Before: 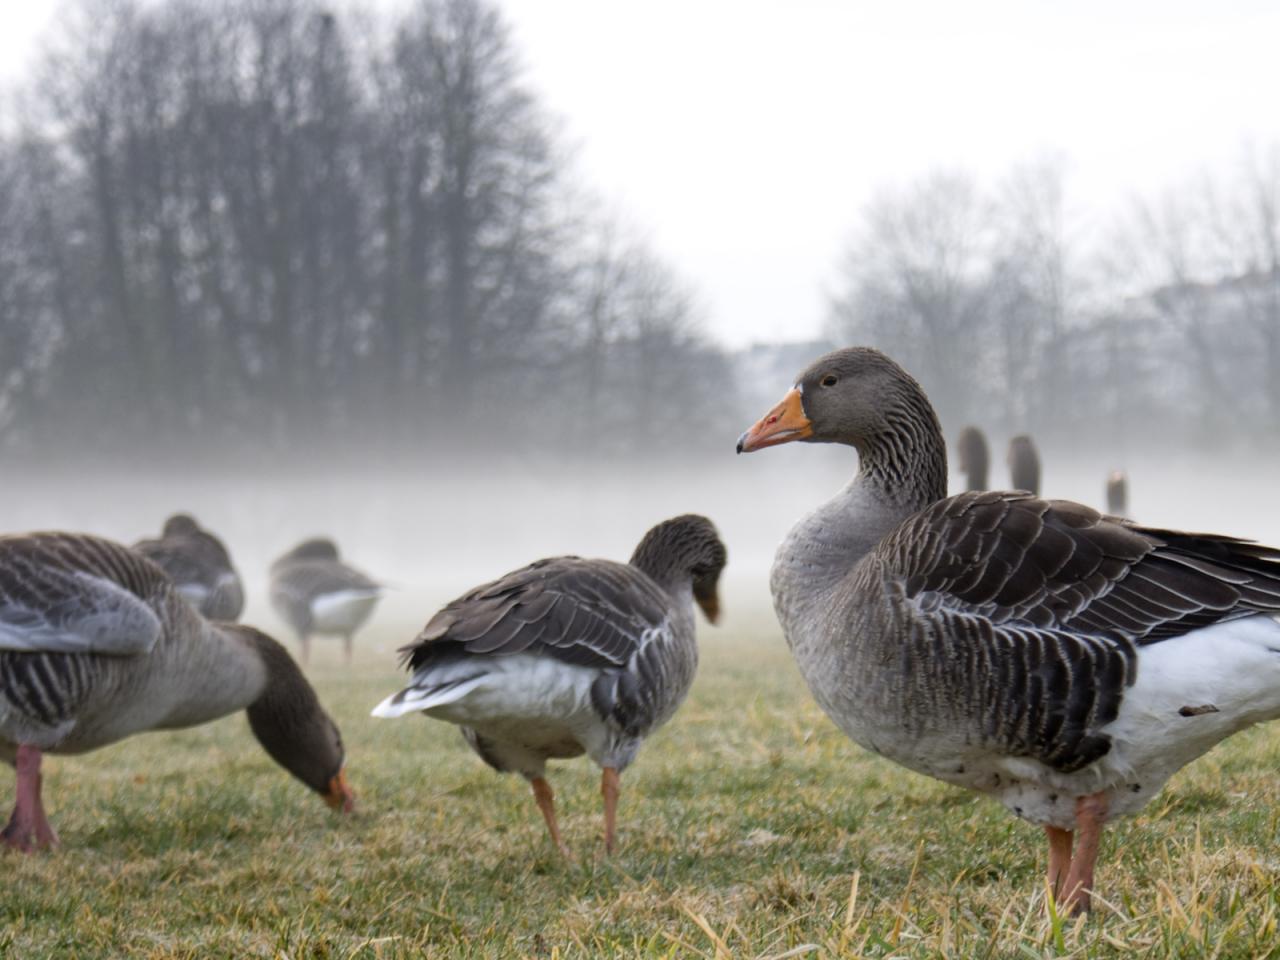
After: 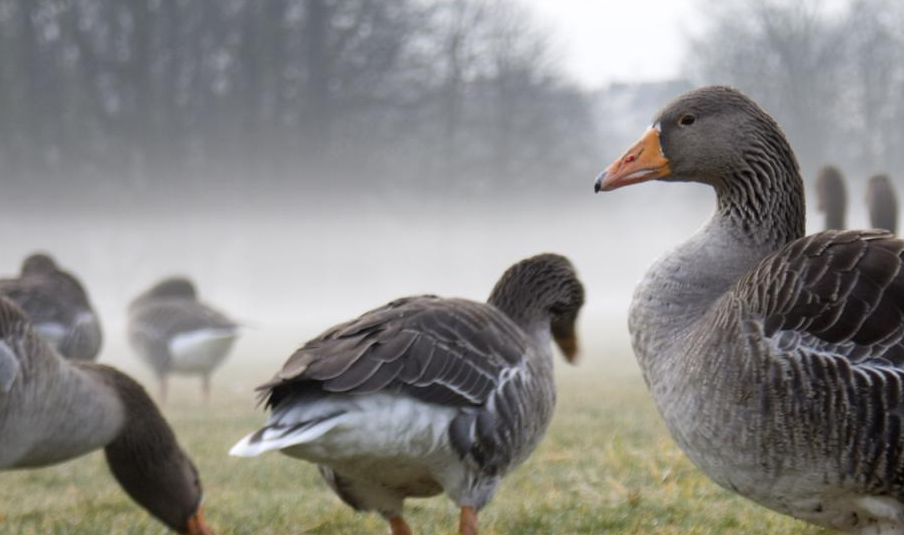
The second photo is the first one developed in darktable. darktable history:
crop: left 11.1%, top 27.259%, right 18.271%, bottom 16.964%
